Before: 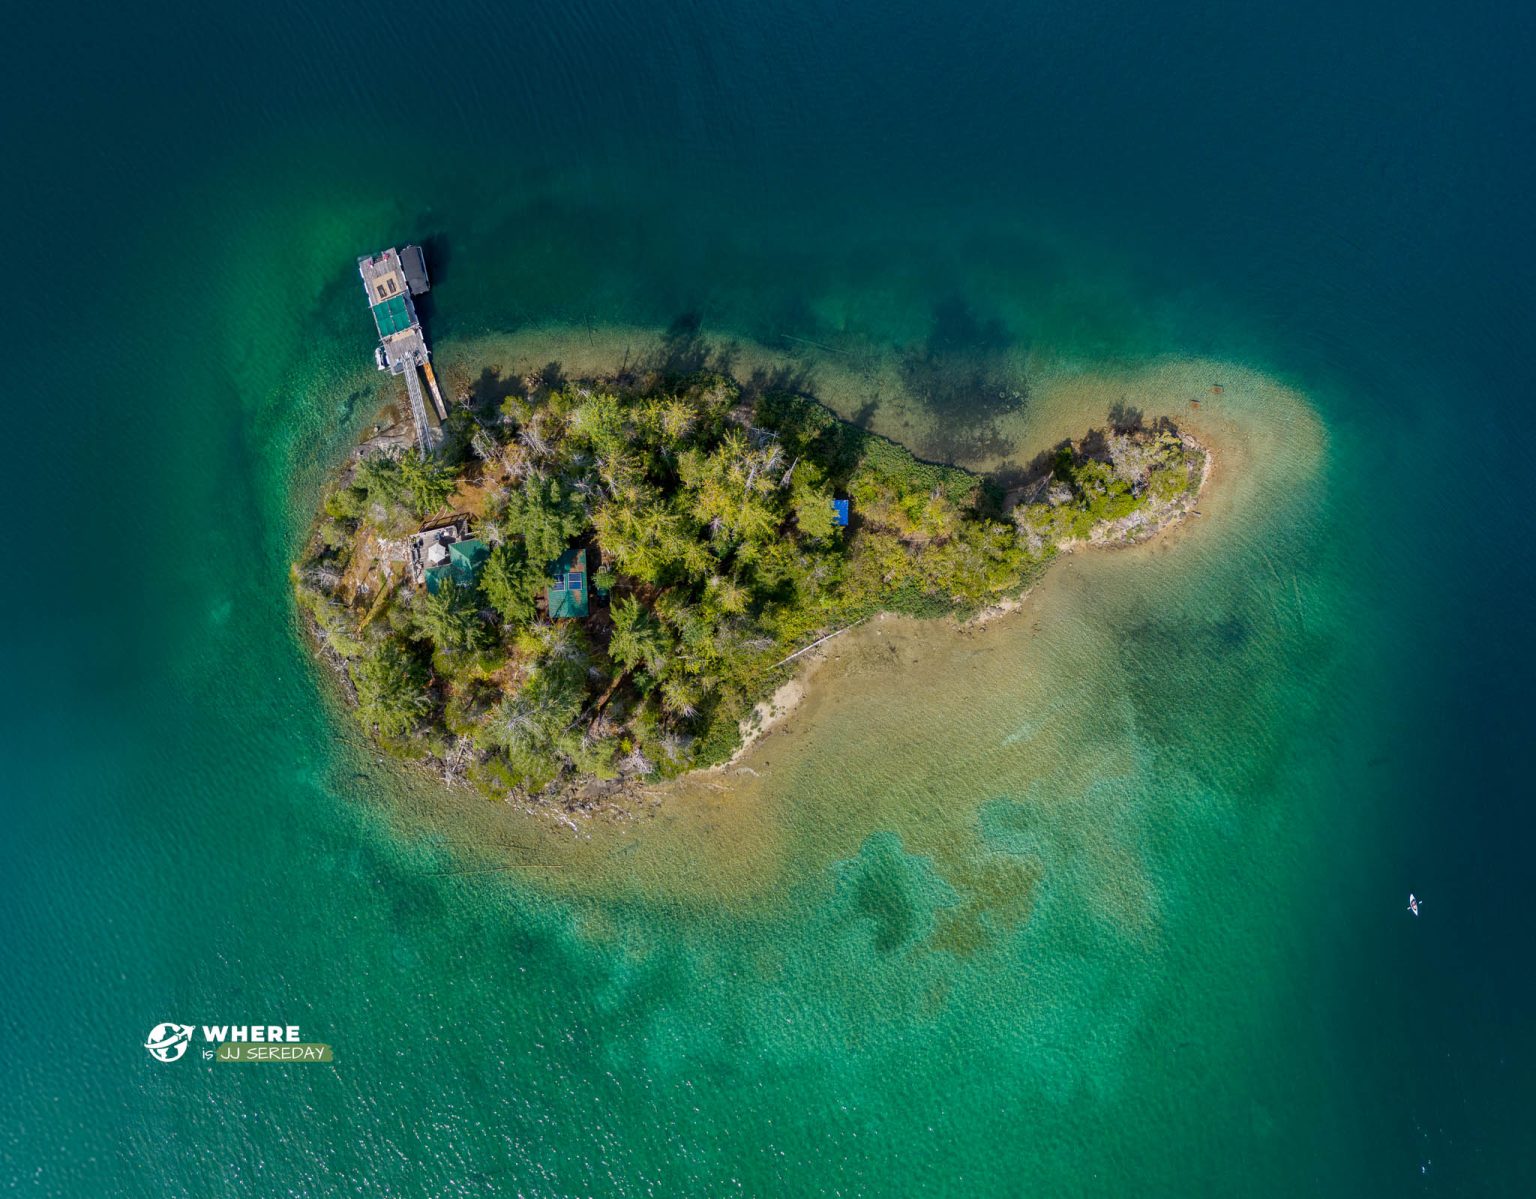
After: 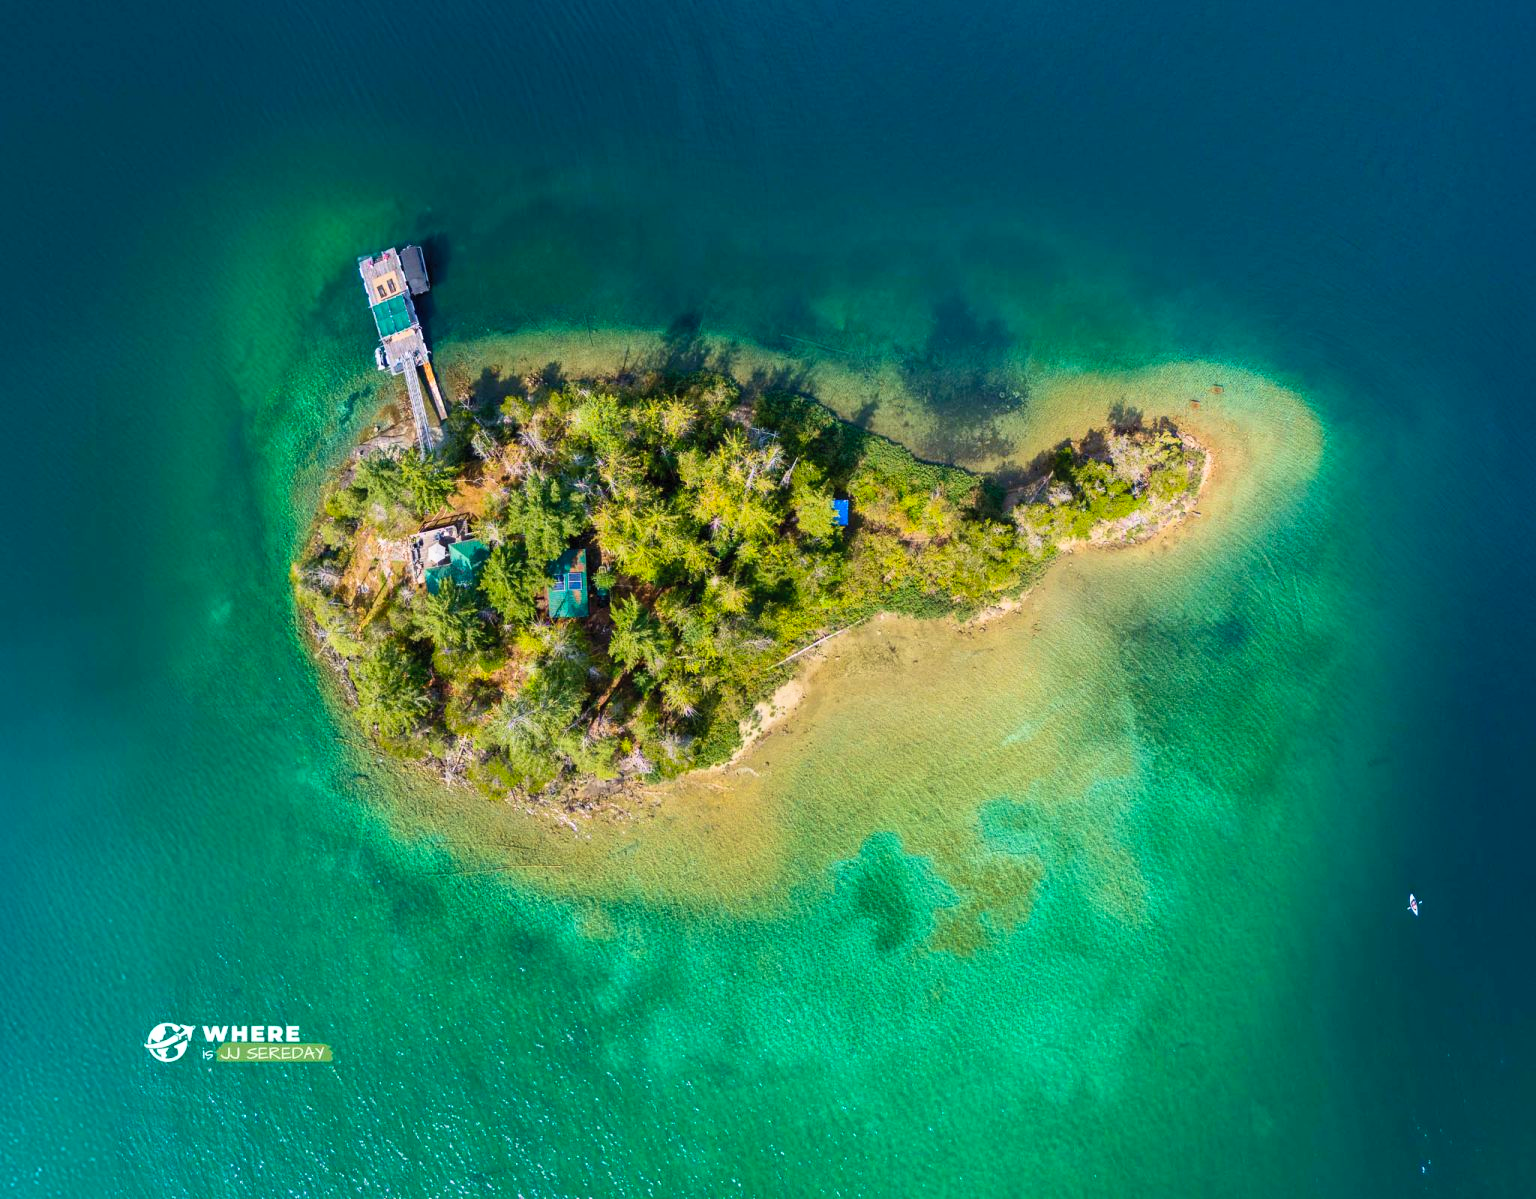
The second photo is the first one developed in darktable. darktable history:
contrast brightness saturation: contrast 0.24, brightness 0.26, saturation 0.39
velvia: on, module defaults
